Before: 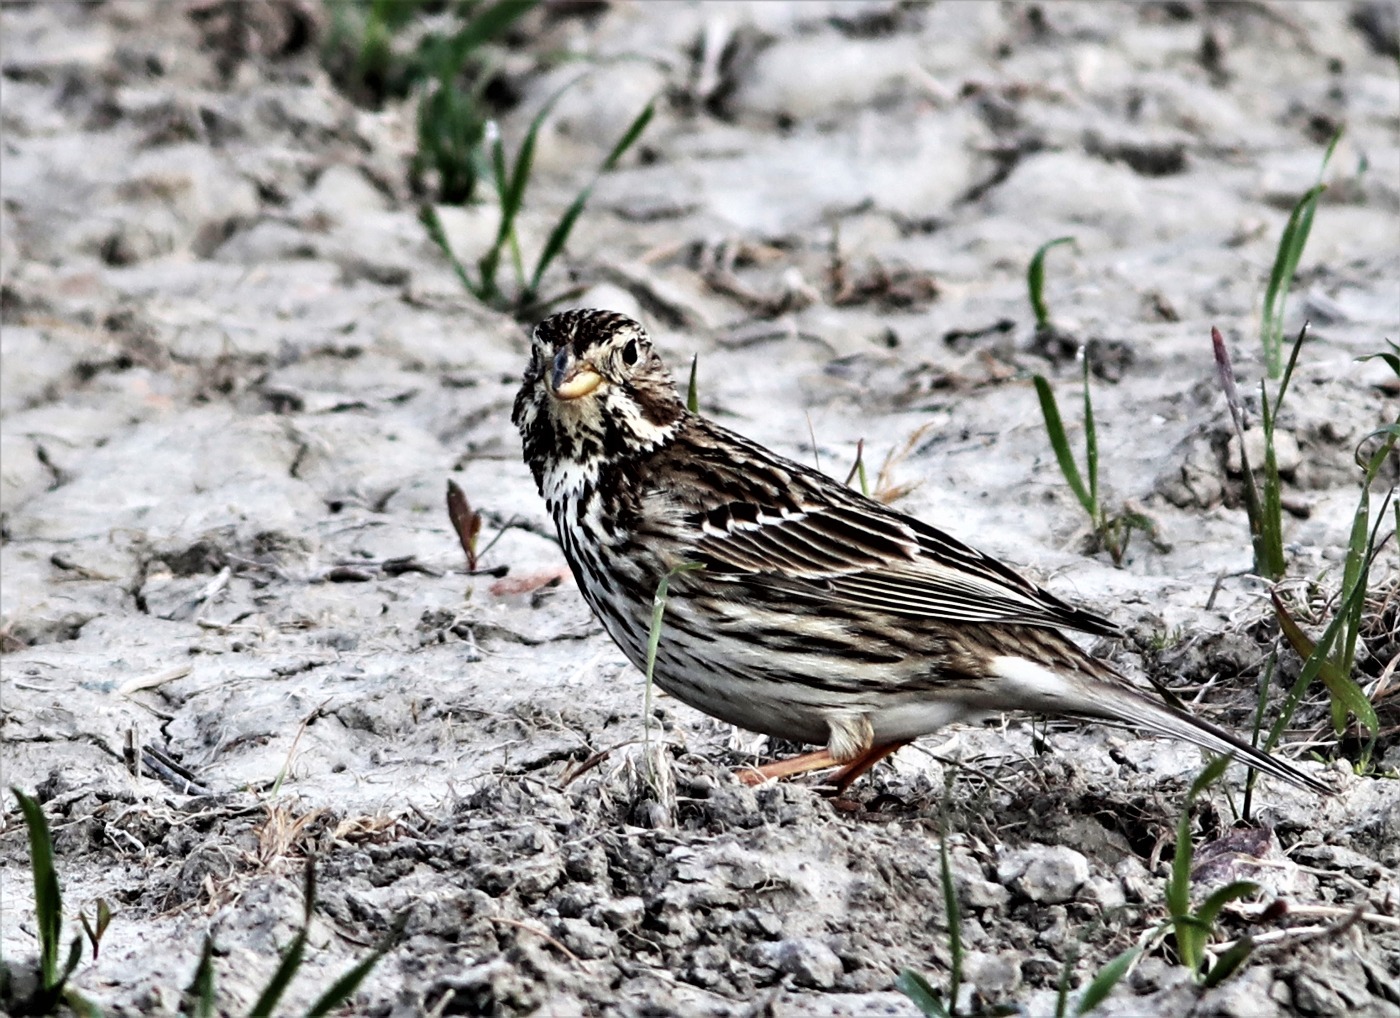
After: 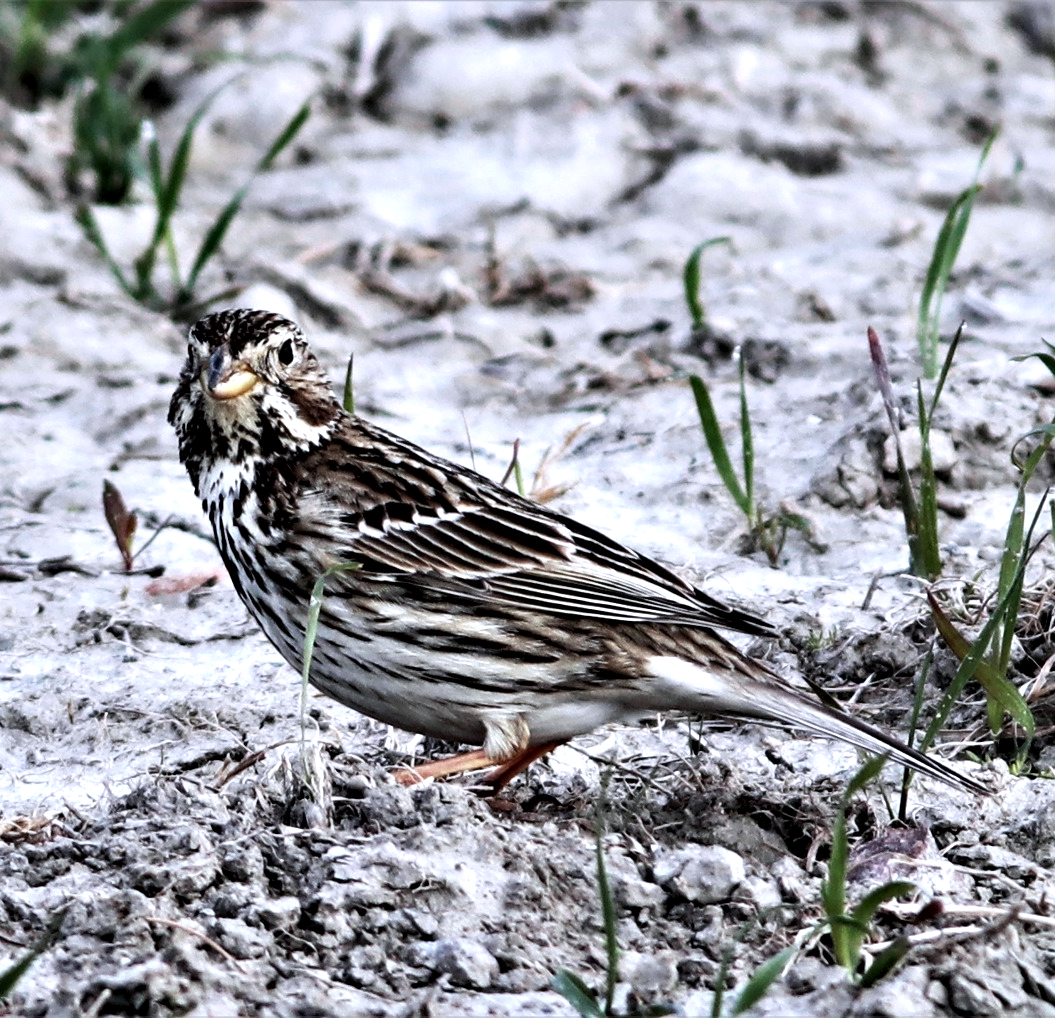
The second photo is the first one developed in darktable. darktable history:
crop and rotate: left 24.6%
exposure: black level correction 0.001, exposure 0.191 EV, compensate highlight preservation false
color calibration: illuminant as shot in camera, x 0.358, y 0.373, temperature 4628.91 K
